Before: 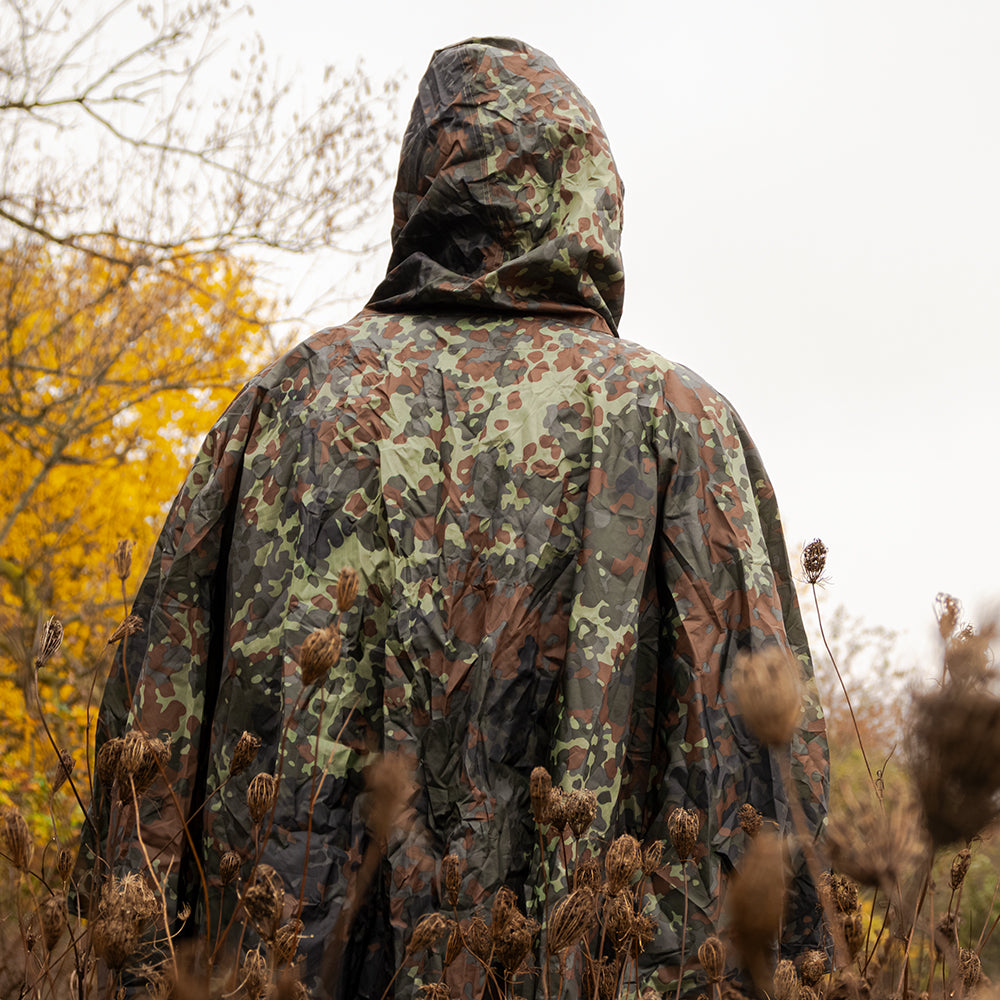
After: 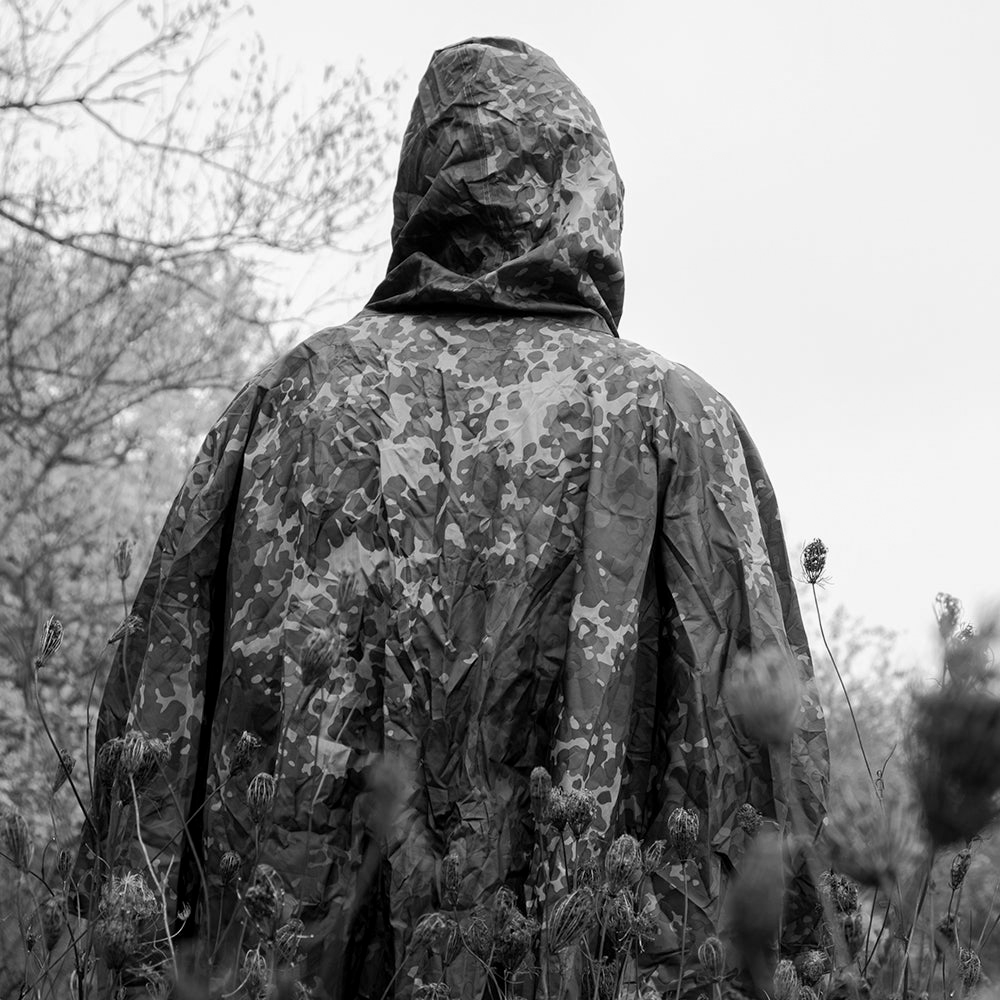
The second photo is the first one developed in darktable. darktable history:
monochrome: a -71.75, b 75.82
exposure: black level correction 0.001, exposure 0.14 EV, compensate highlight preservation false
